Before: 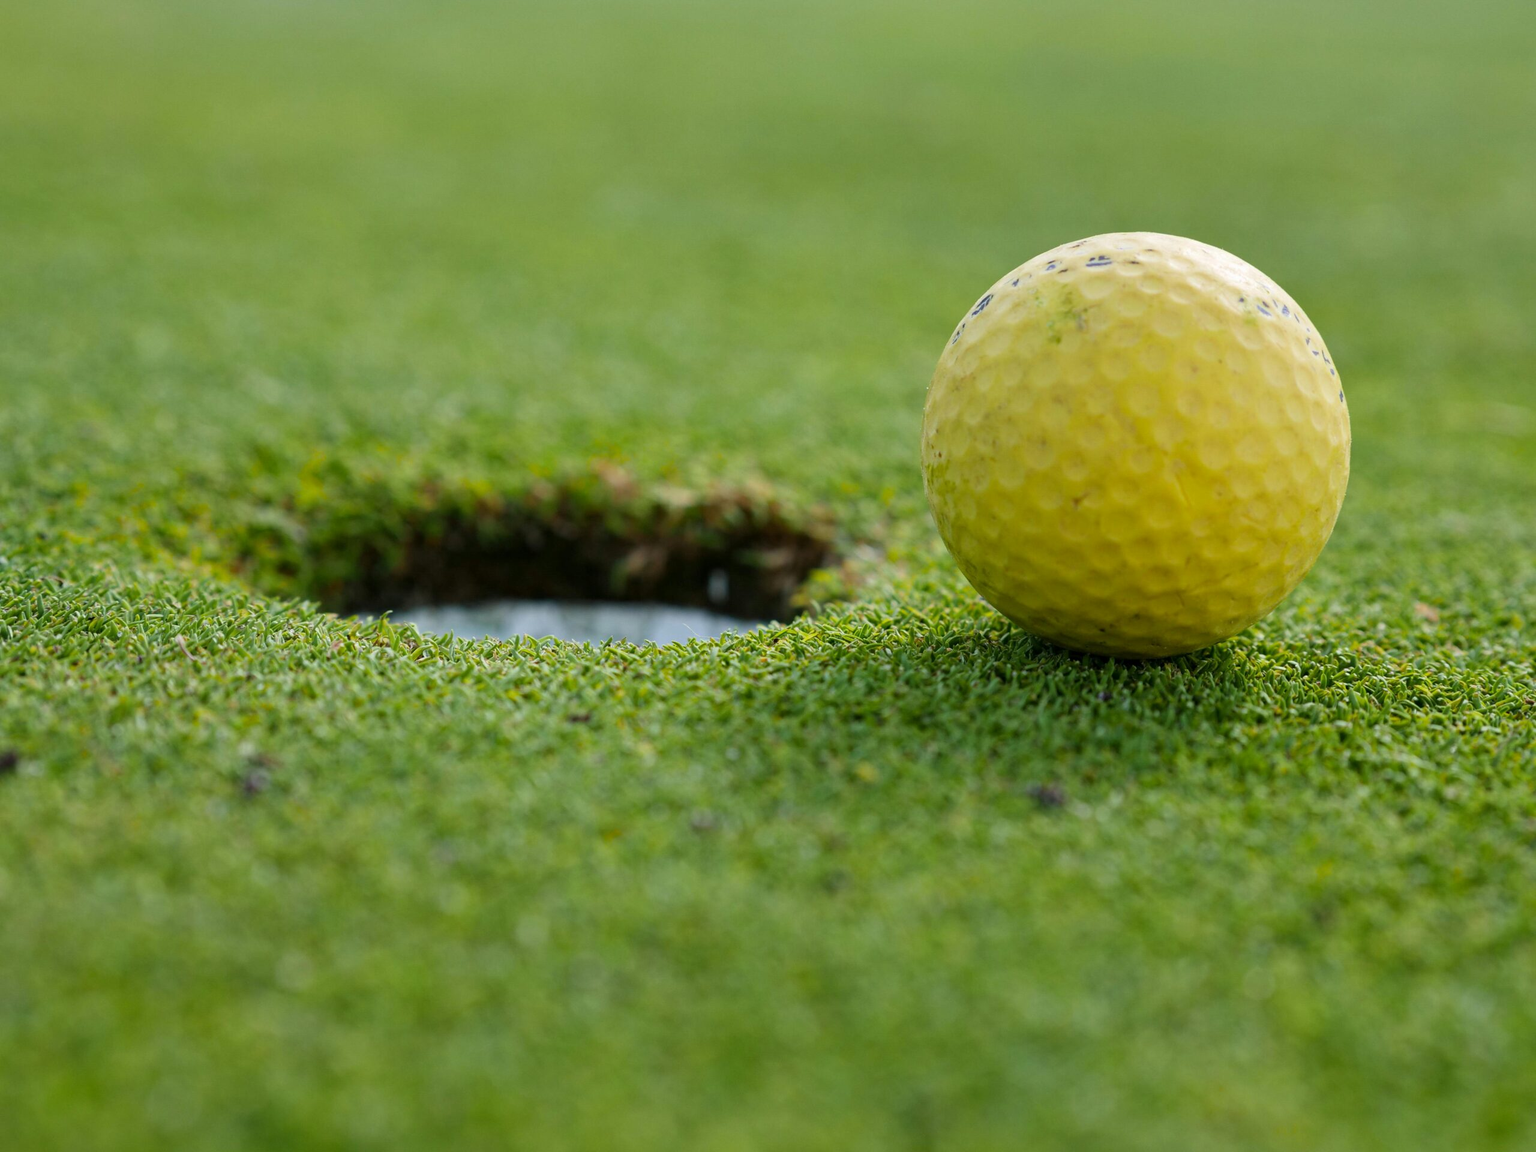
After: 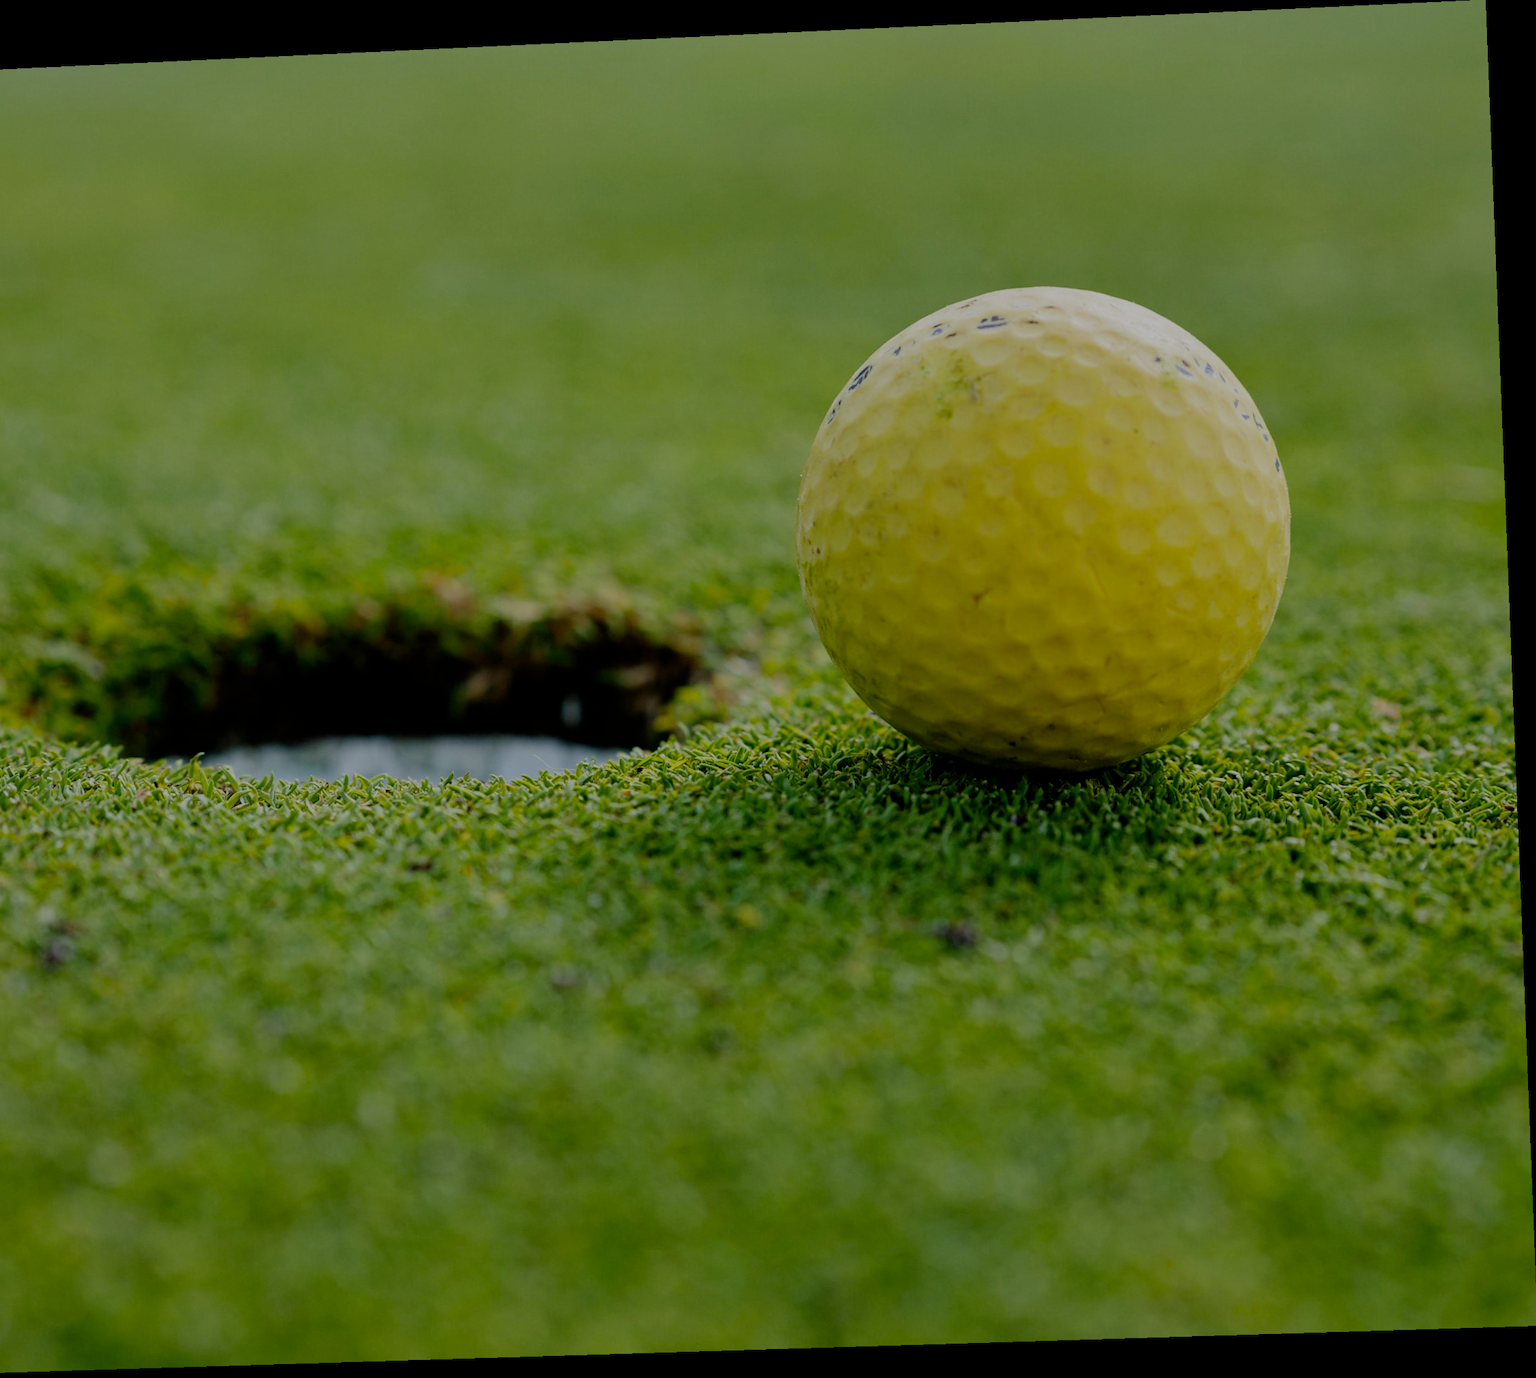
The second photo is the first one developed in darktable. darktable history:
filmic rgb: middle gray luminance 30%, black relative exposure -9 EV, white relative exposure 7 EV, threshold 6 EV, target black luminance 0%, hardness 2.94, latitude 2.04%, contrast 0.963, highlights saturation mix 5%, shadows ↔ highlights balance 12.16%, add noise in highlights 0, preserve chrominance no, color science v3 (2019), use custom middle-gray values true, iterations of high-quality reconstruction 0, contrast in highlights soft, enable highlight reconstruction true
crop and rotate: left 14.584%
rotate and perspective: rotation -2.22°, lens shift (horizontal) -0.022, automatic cropping off
tone equalizer: on, module defaults
